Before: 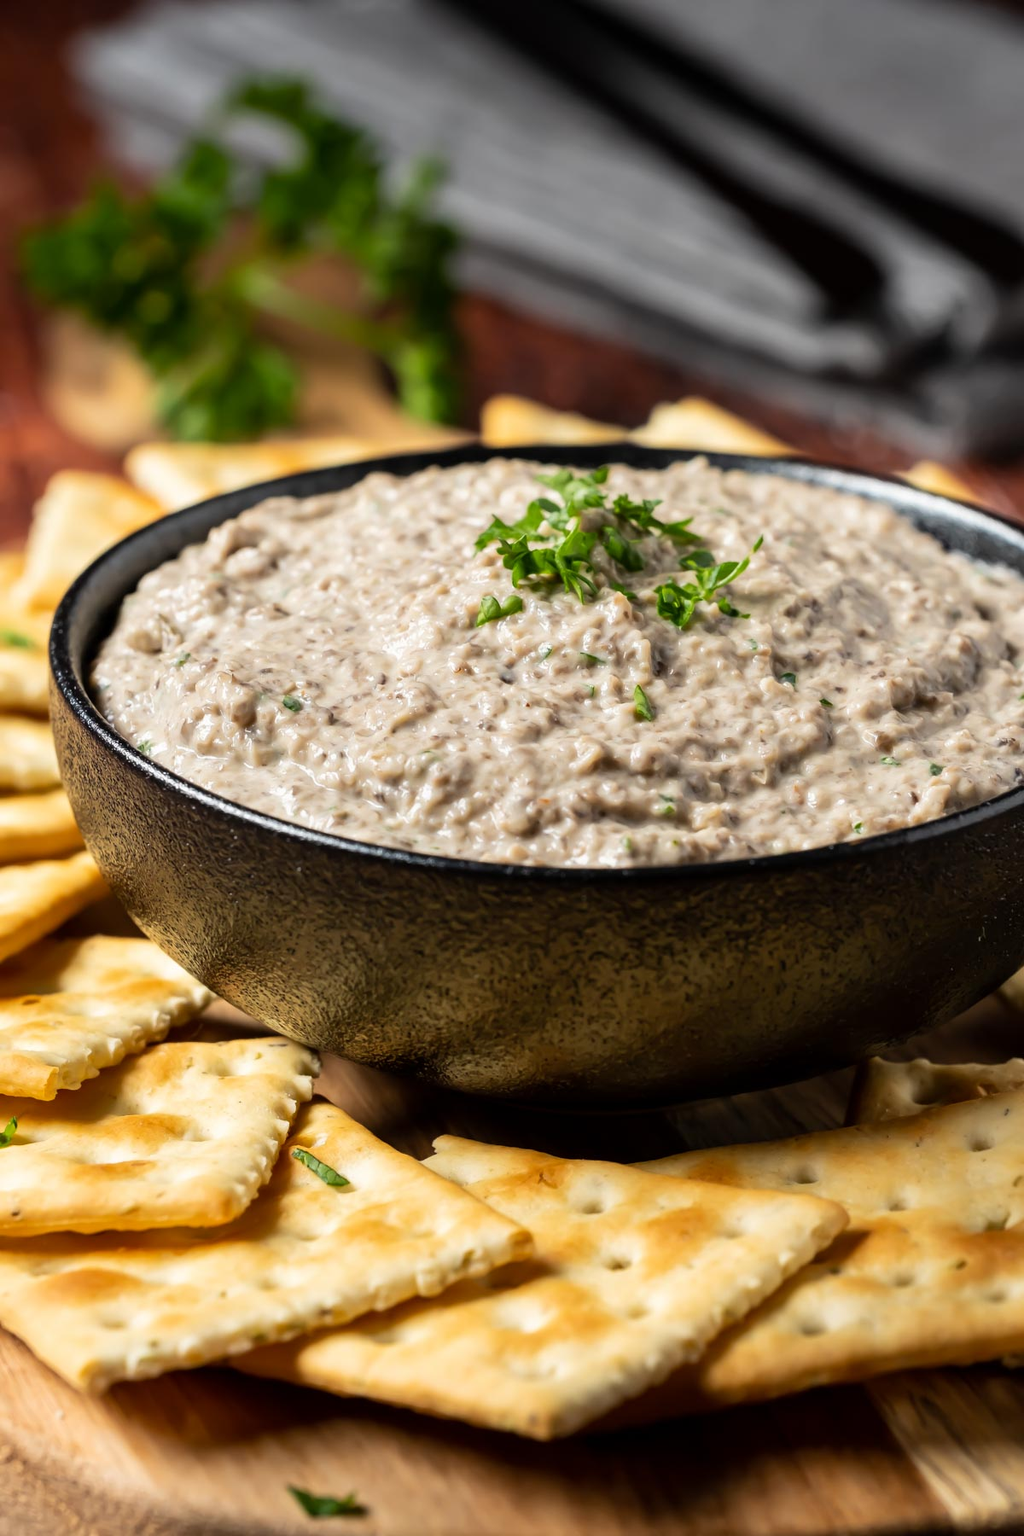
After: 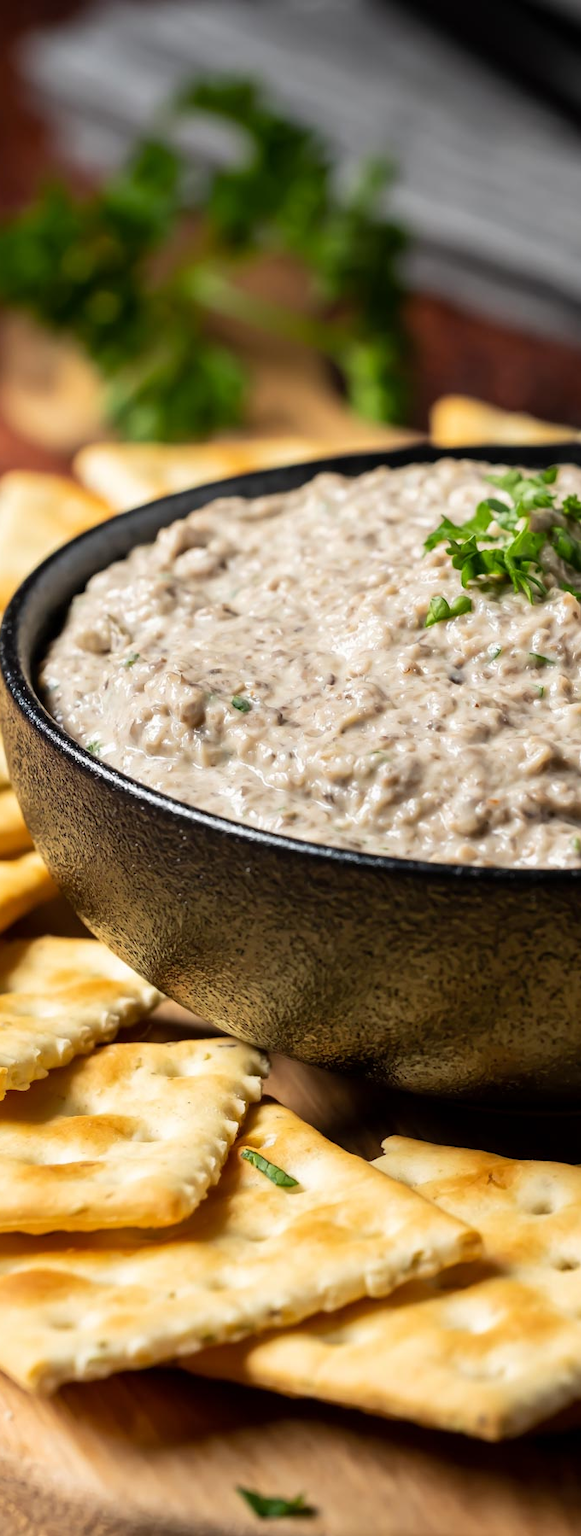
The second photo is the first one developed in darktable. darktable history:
crop: left 5.004%, right 38.232%
